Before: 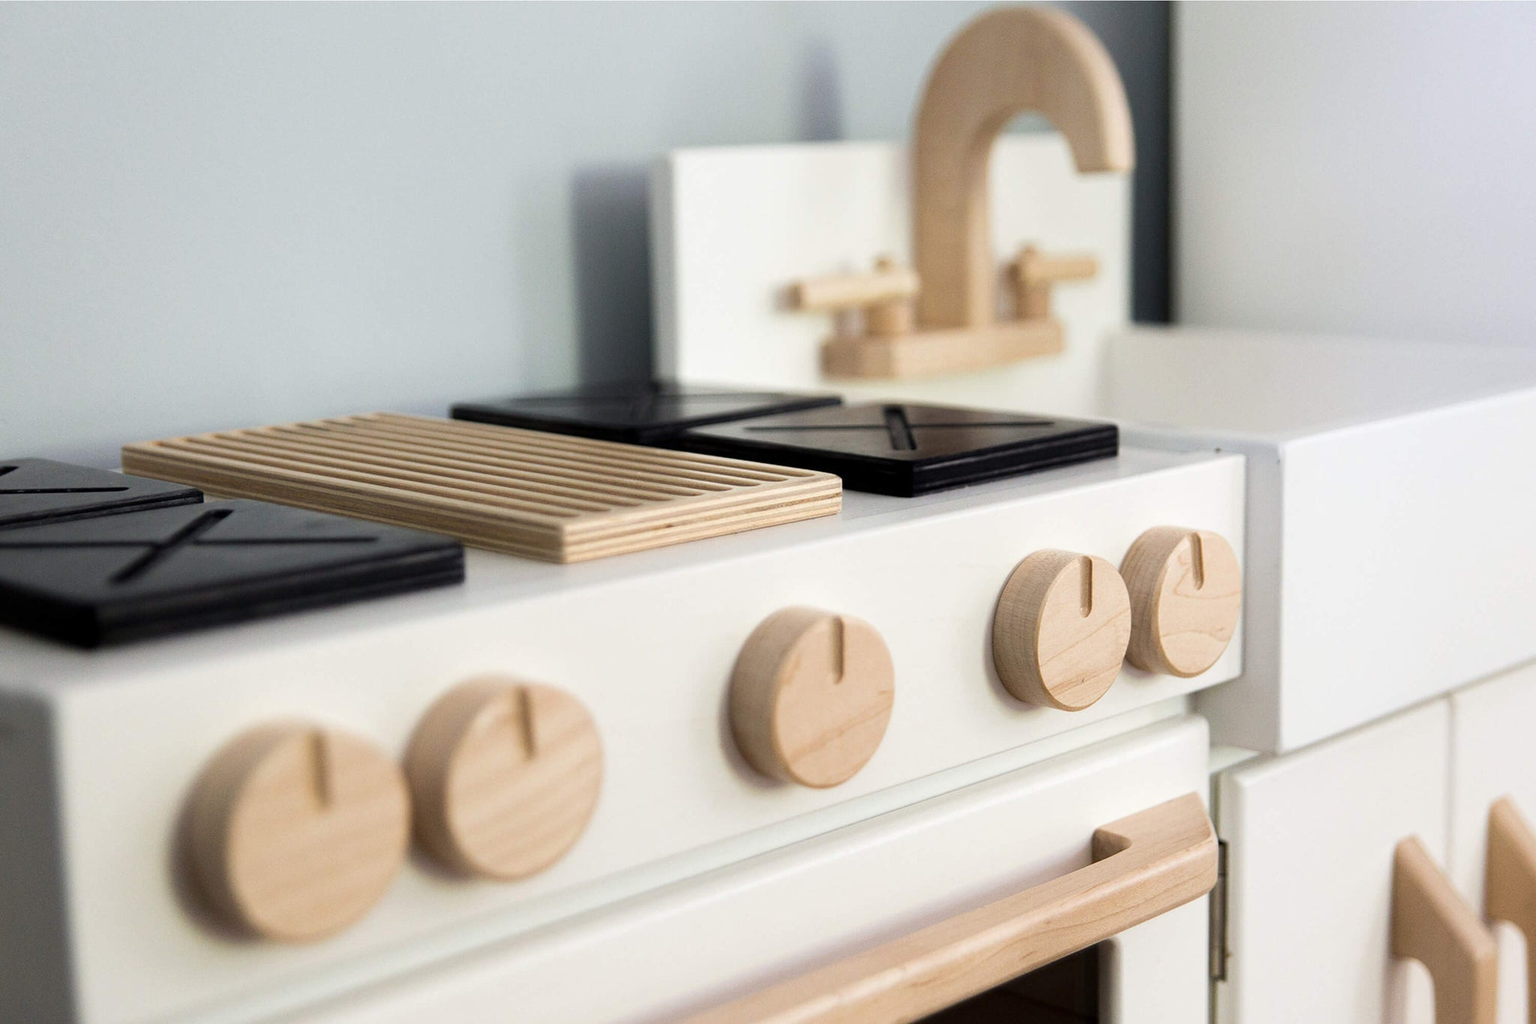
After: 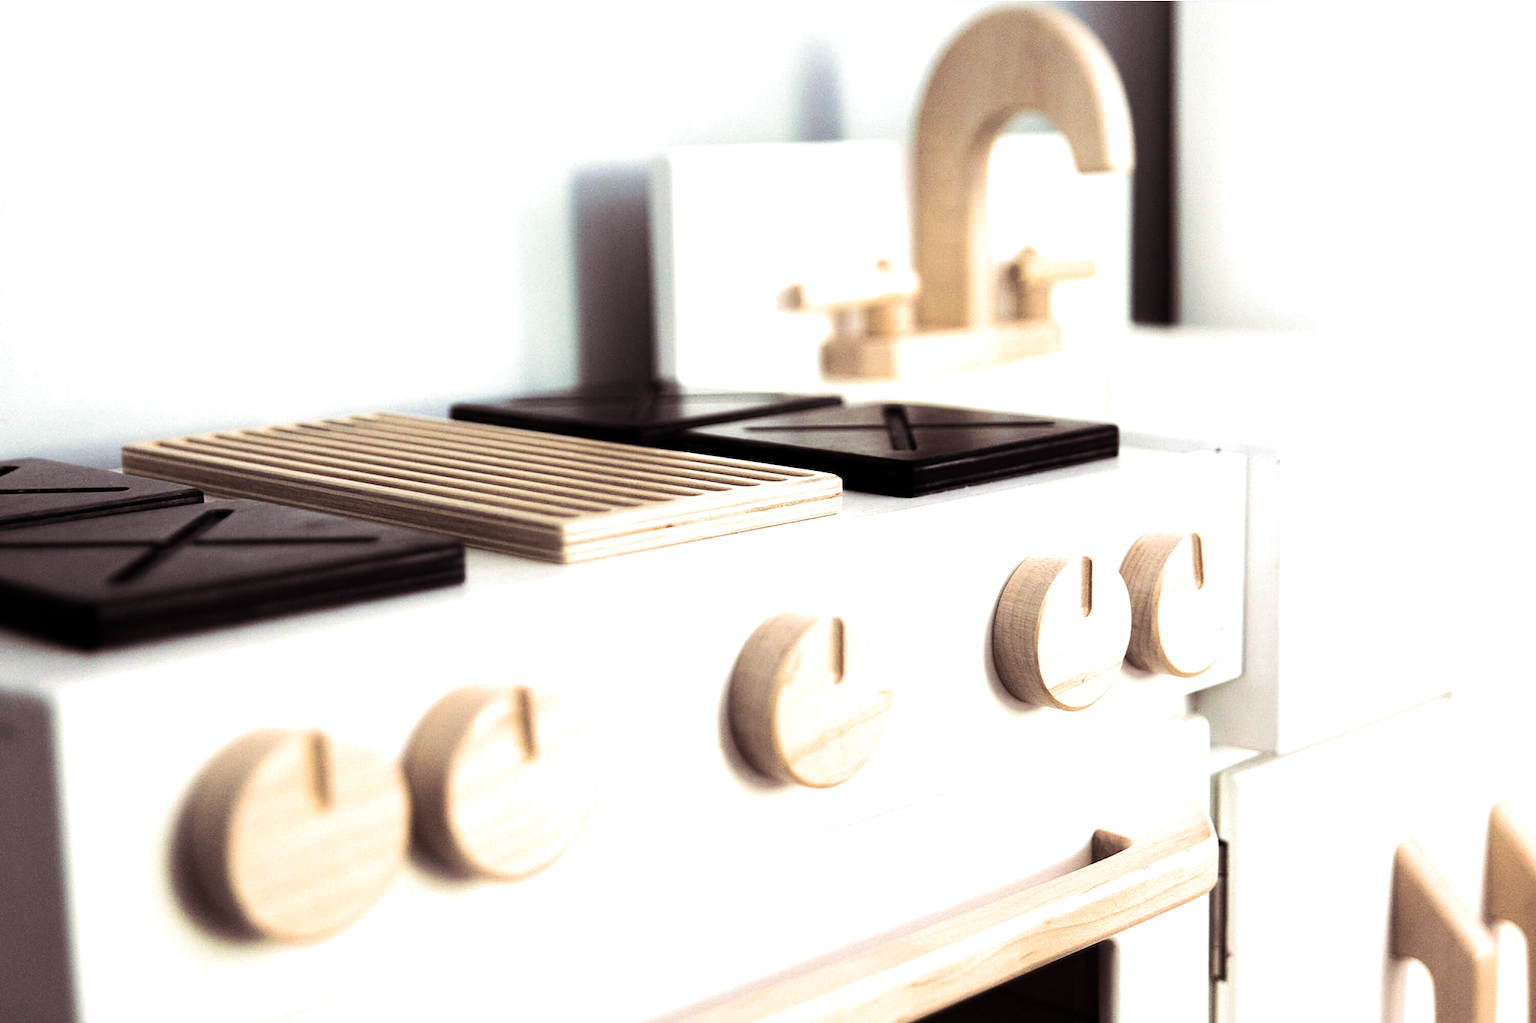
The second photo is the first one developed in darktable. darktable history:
split-toning: shadows › saturation 0.24, highlights › hue 54°, highlights › saturation 0.24
tone equalizer: -8 EV -1.08 EV, -7 EV -1.01 EV, -6 EV -0.867 EV, -5 EV -0.578 EV, -3 EV 0.578 EV, -2 EV 0.867 EV, -1 EV 1.01 EV, +0 EV 1.08 EV, edges refinement/feathering 500, mask exposure compensation -1.57 EV, preserve details no
